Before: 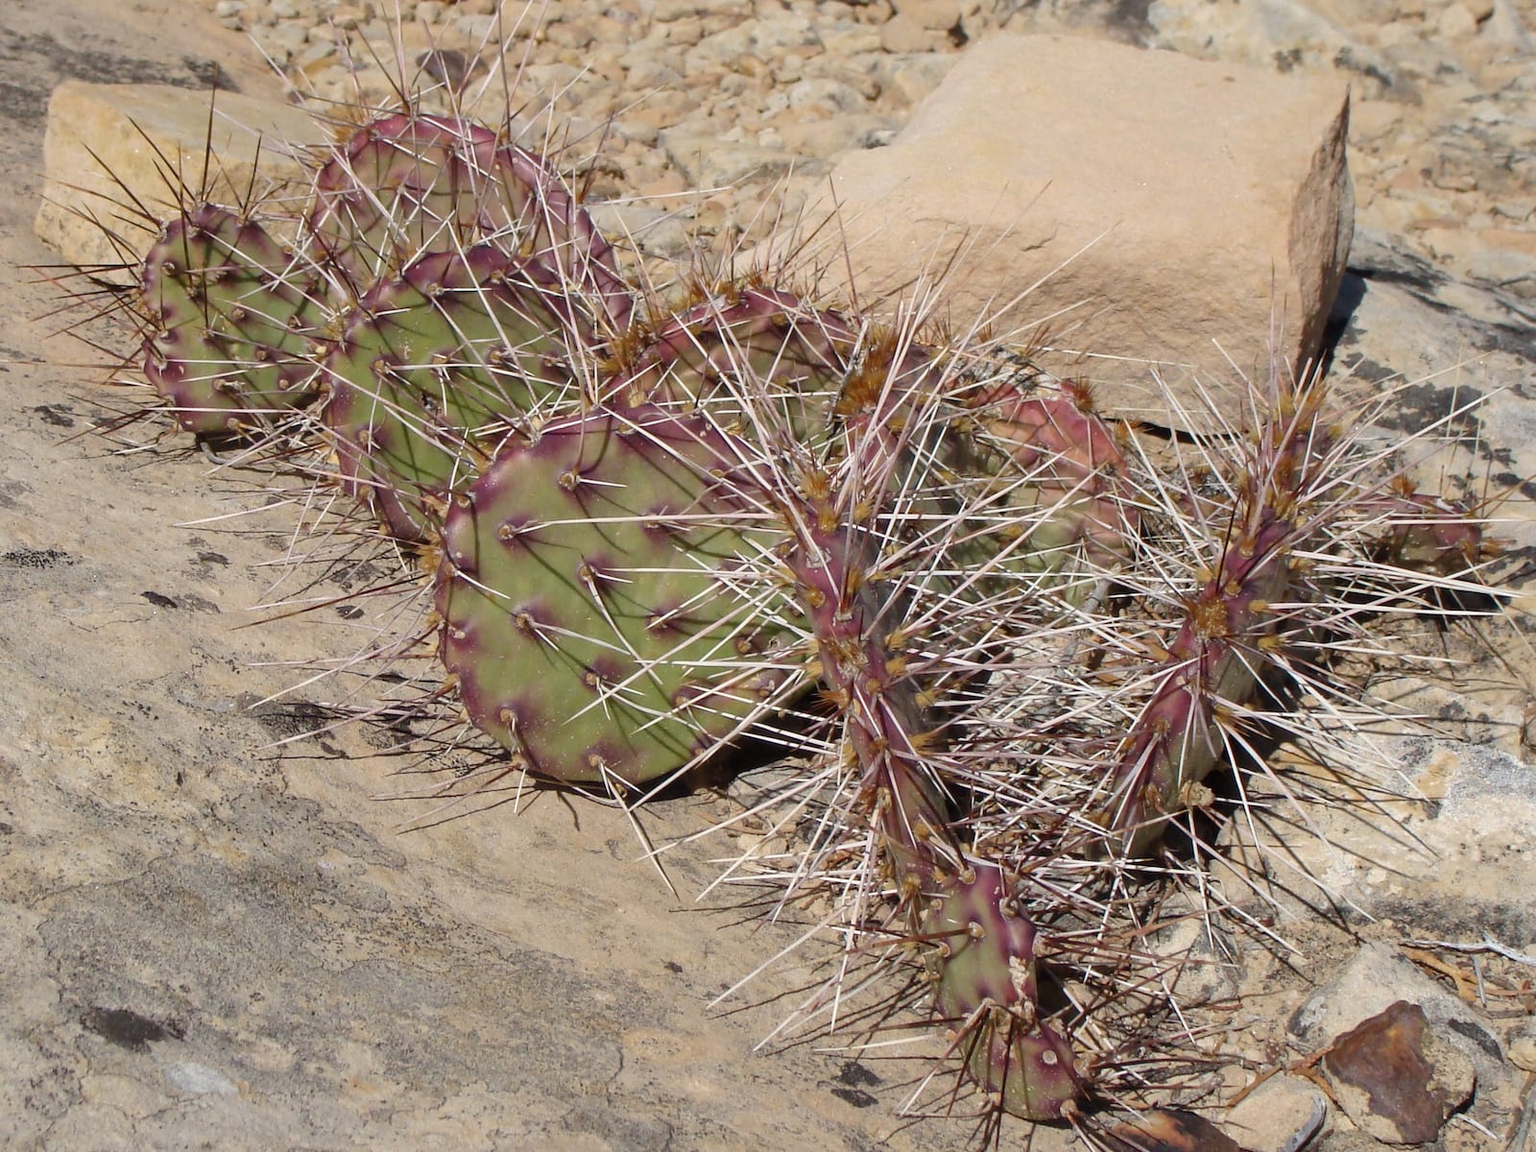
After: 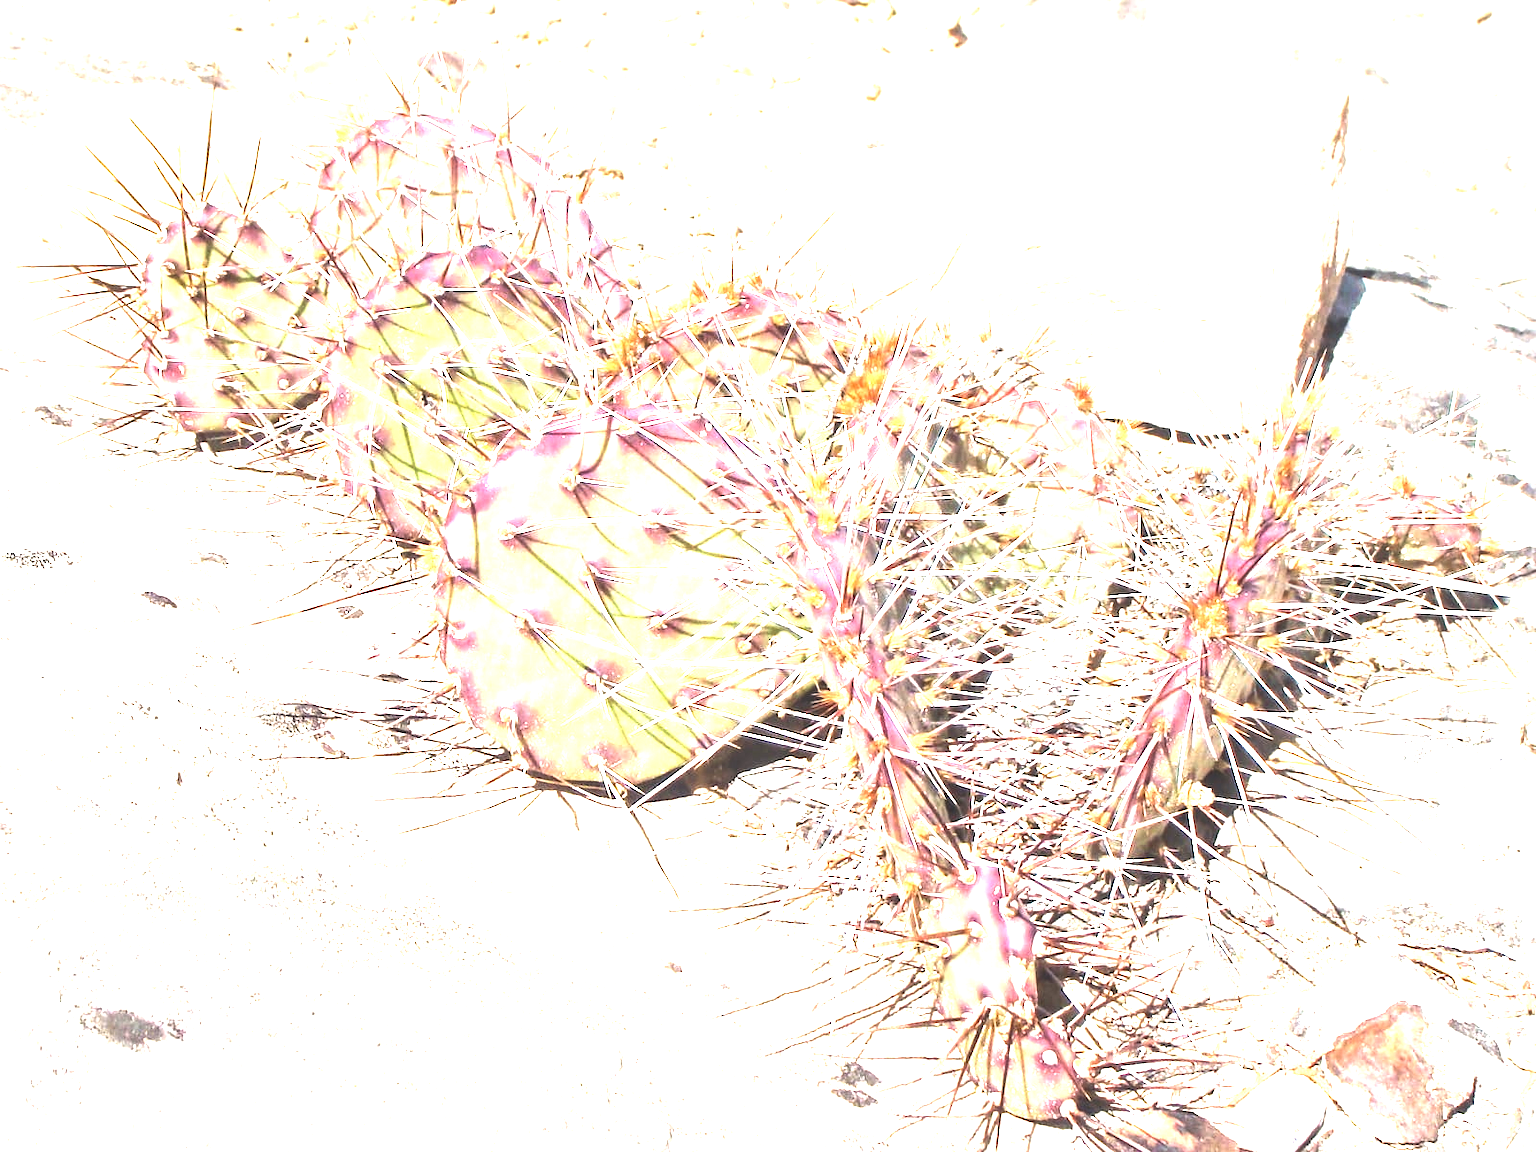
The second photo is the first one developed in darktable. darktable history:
exposure: exposure 2.003 EV, compensate highlight preservation false
local contrast: detail 110%
tone equalizer: -8 EV -1.08 EV, -7 EV -1.01 EV, -6 EV -0.867 EV, -5 EV -0.578 EV, -3 EV 0.578 EV, -2 EV 0.867 EV, -1 EV 1.01 EV, +0 EV 1.08 EV, edges refinement/feathering 500, mask exposure compensation -1.57 EV, preserve details no
